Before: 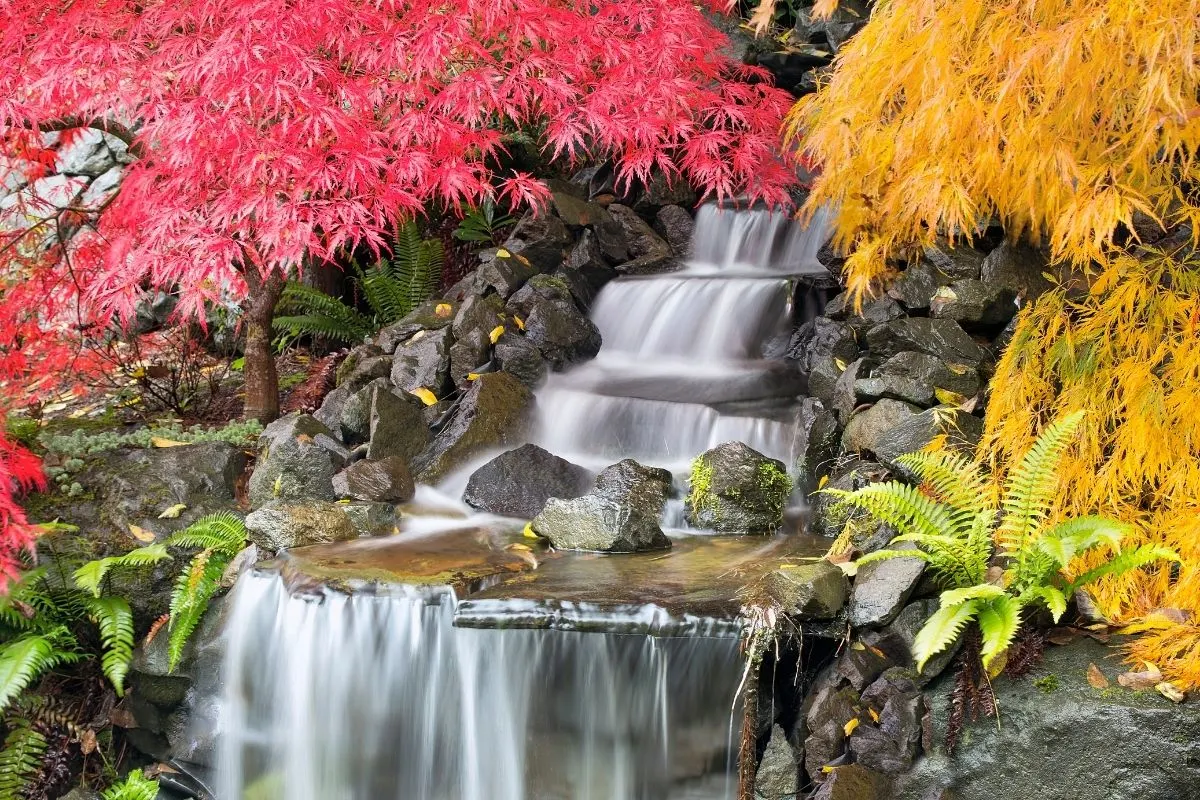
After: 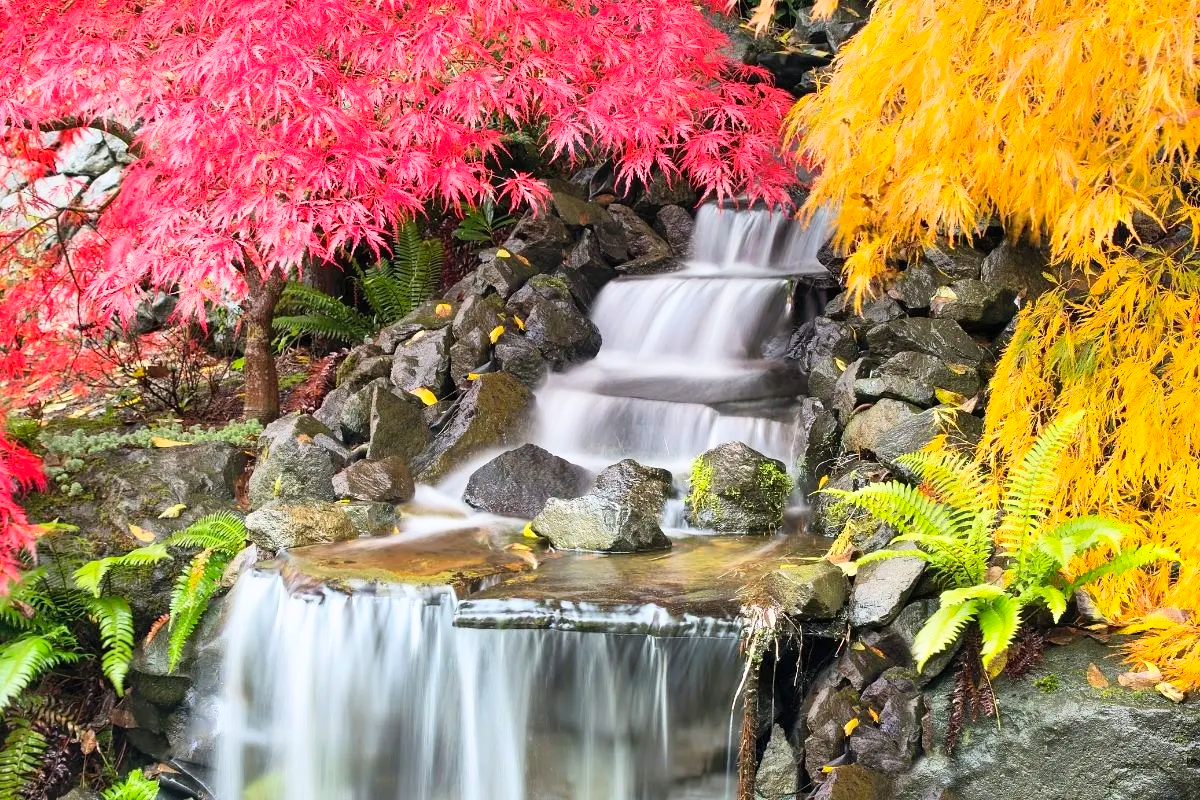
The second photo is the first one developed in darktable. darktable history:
contrast brightness saturation: contrast 0.197, brightness 0.164, saturation 0.23
